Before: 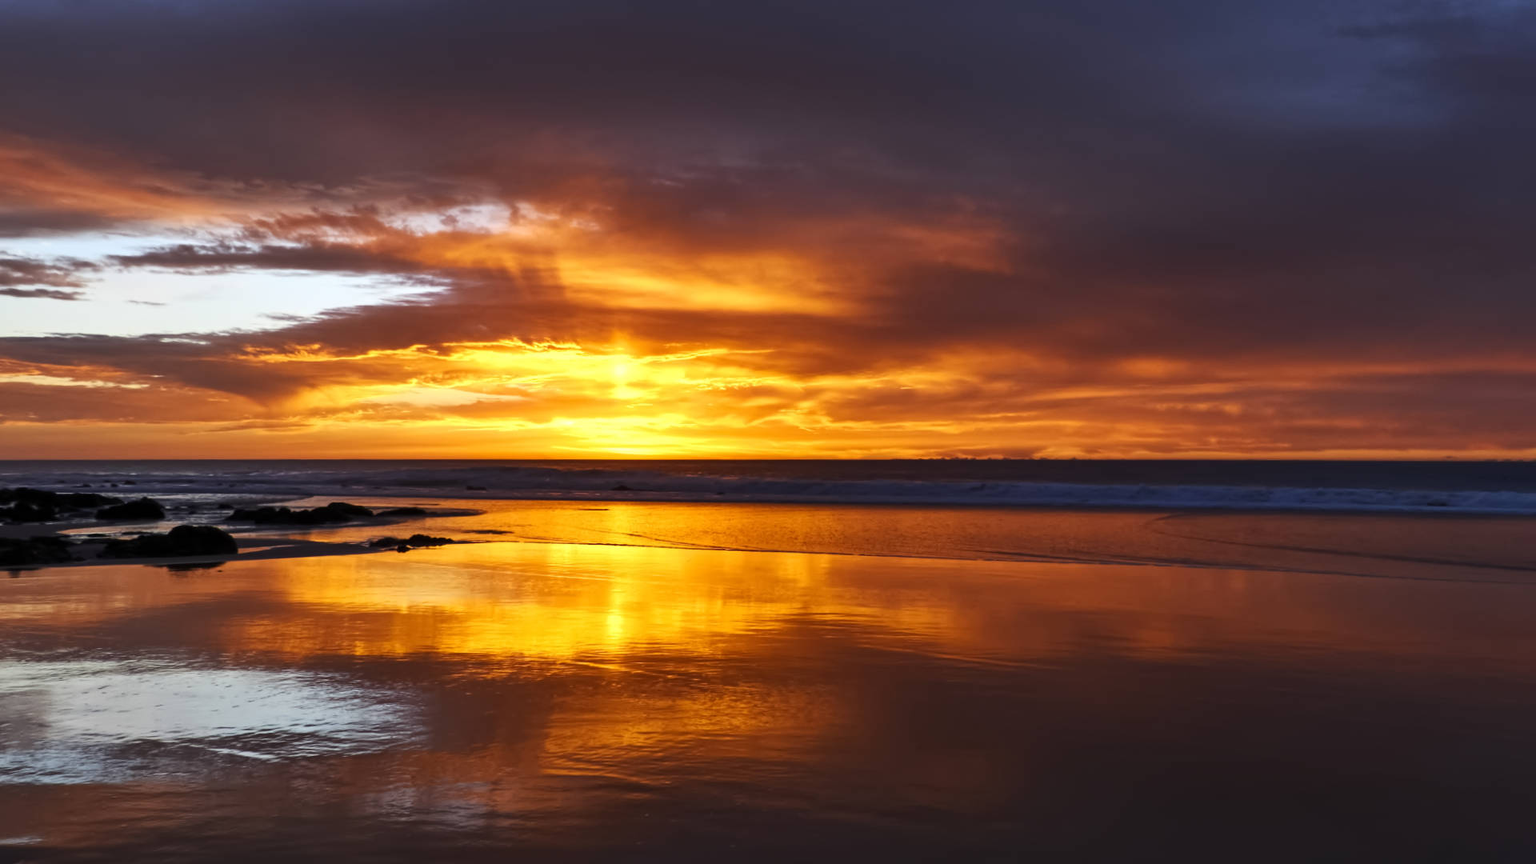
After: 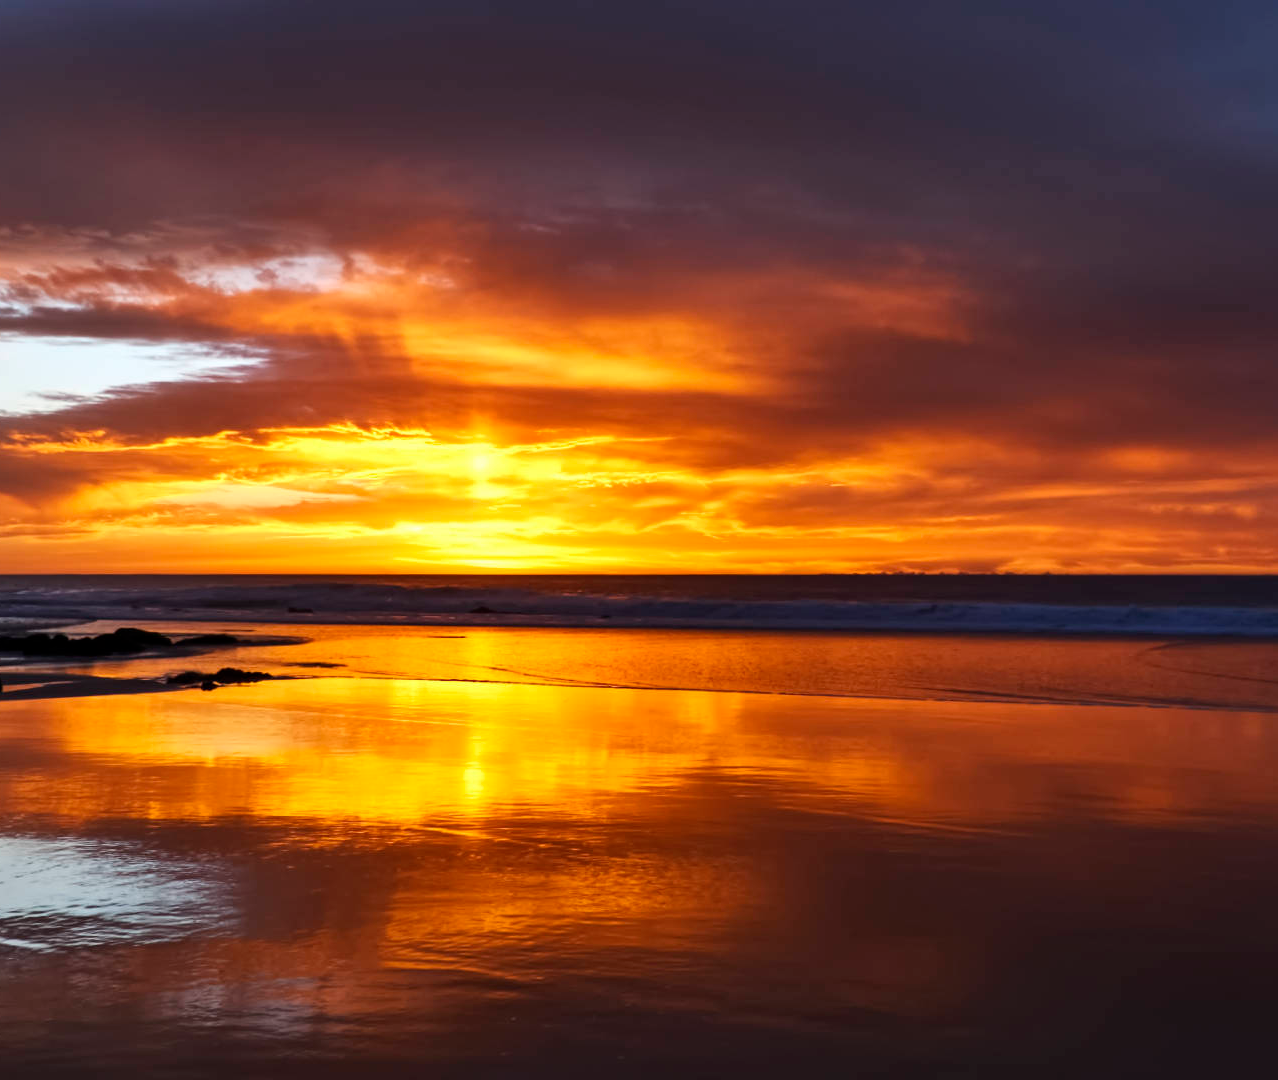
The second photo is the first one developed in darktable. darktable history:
crop and rotate: left 15.394%, right 17.995%
